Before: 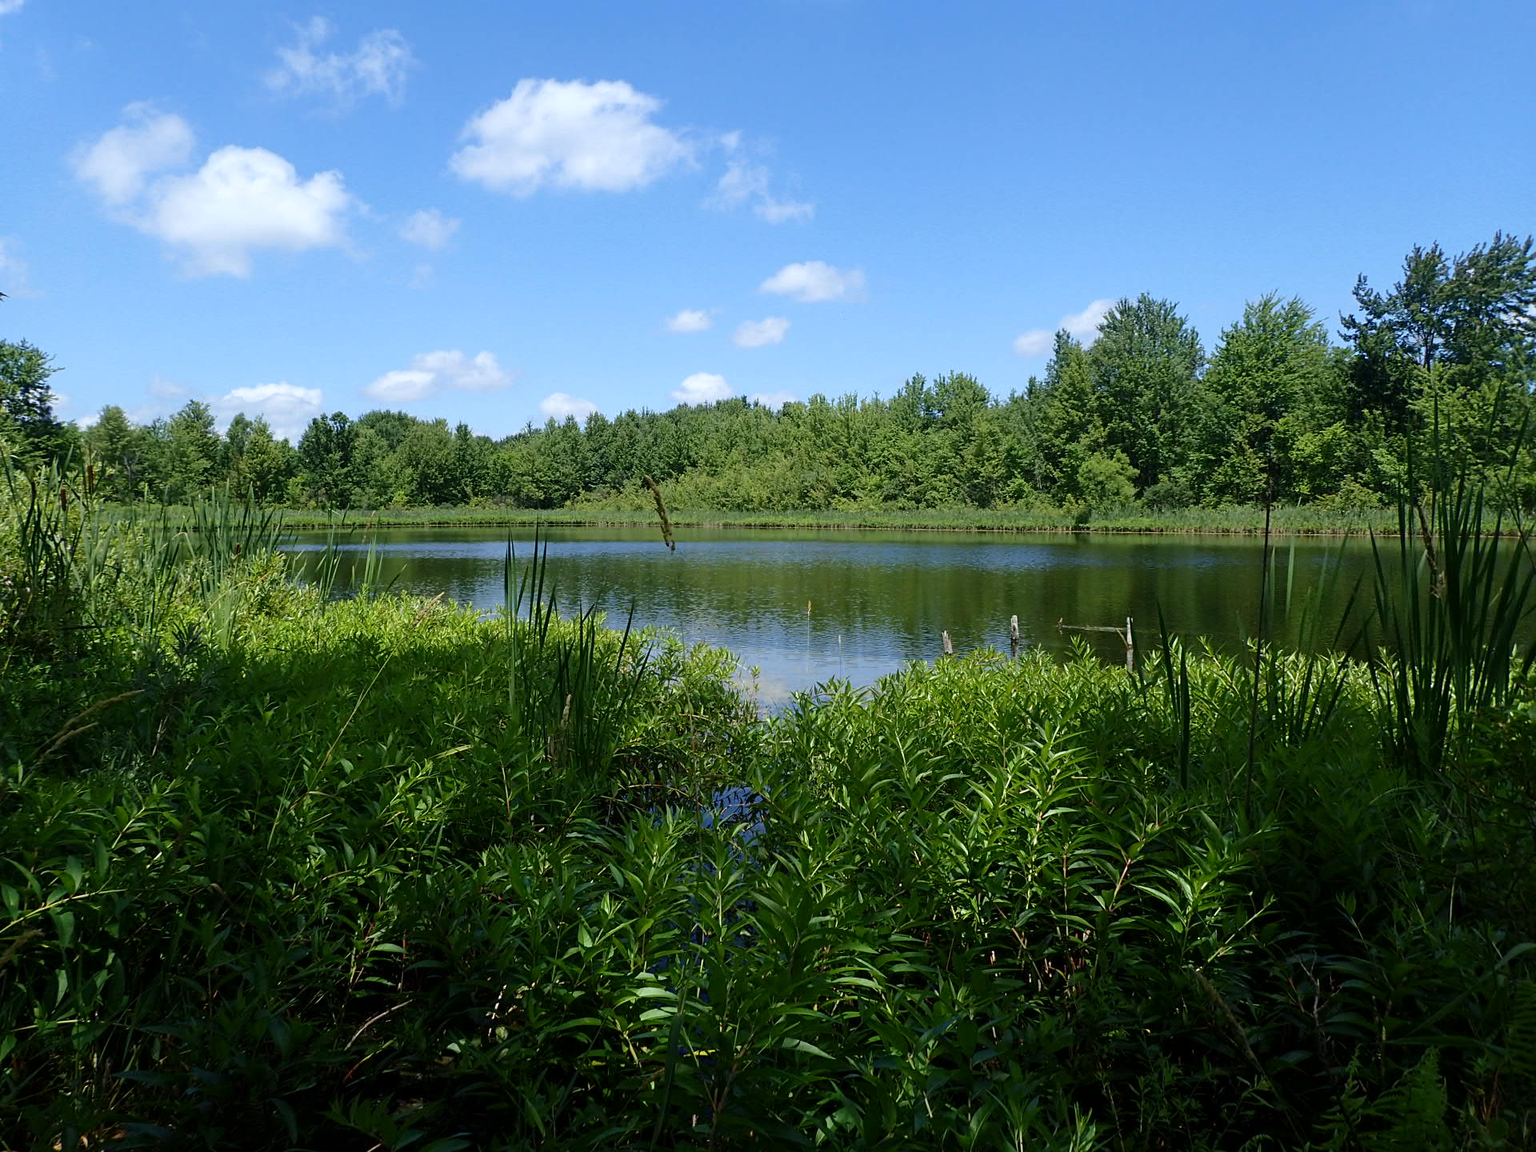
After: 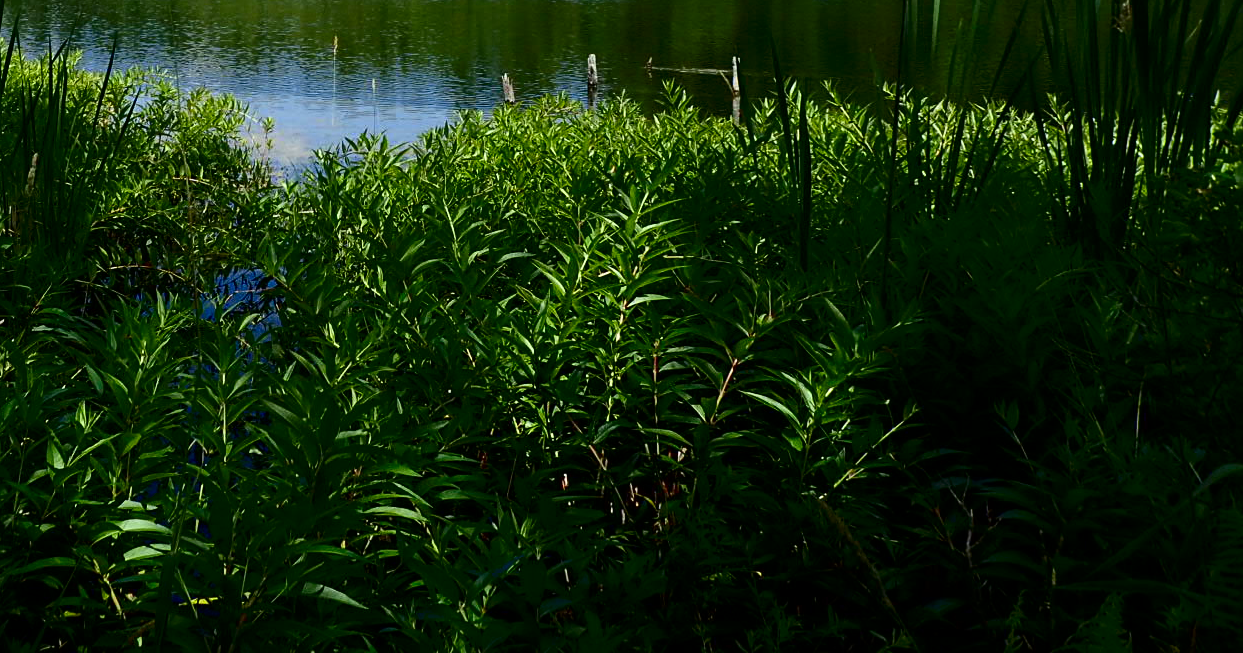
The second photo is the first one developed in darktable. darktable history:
contrast brightness saturation: contrast 0.206, brightness -0.101, saturation 0.207
crop and rotate: left 35.231%, top 49.705%, bottom 4.894%
